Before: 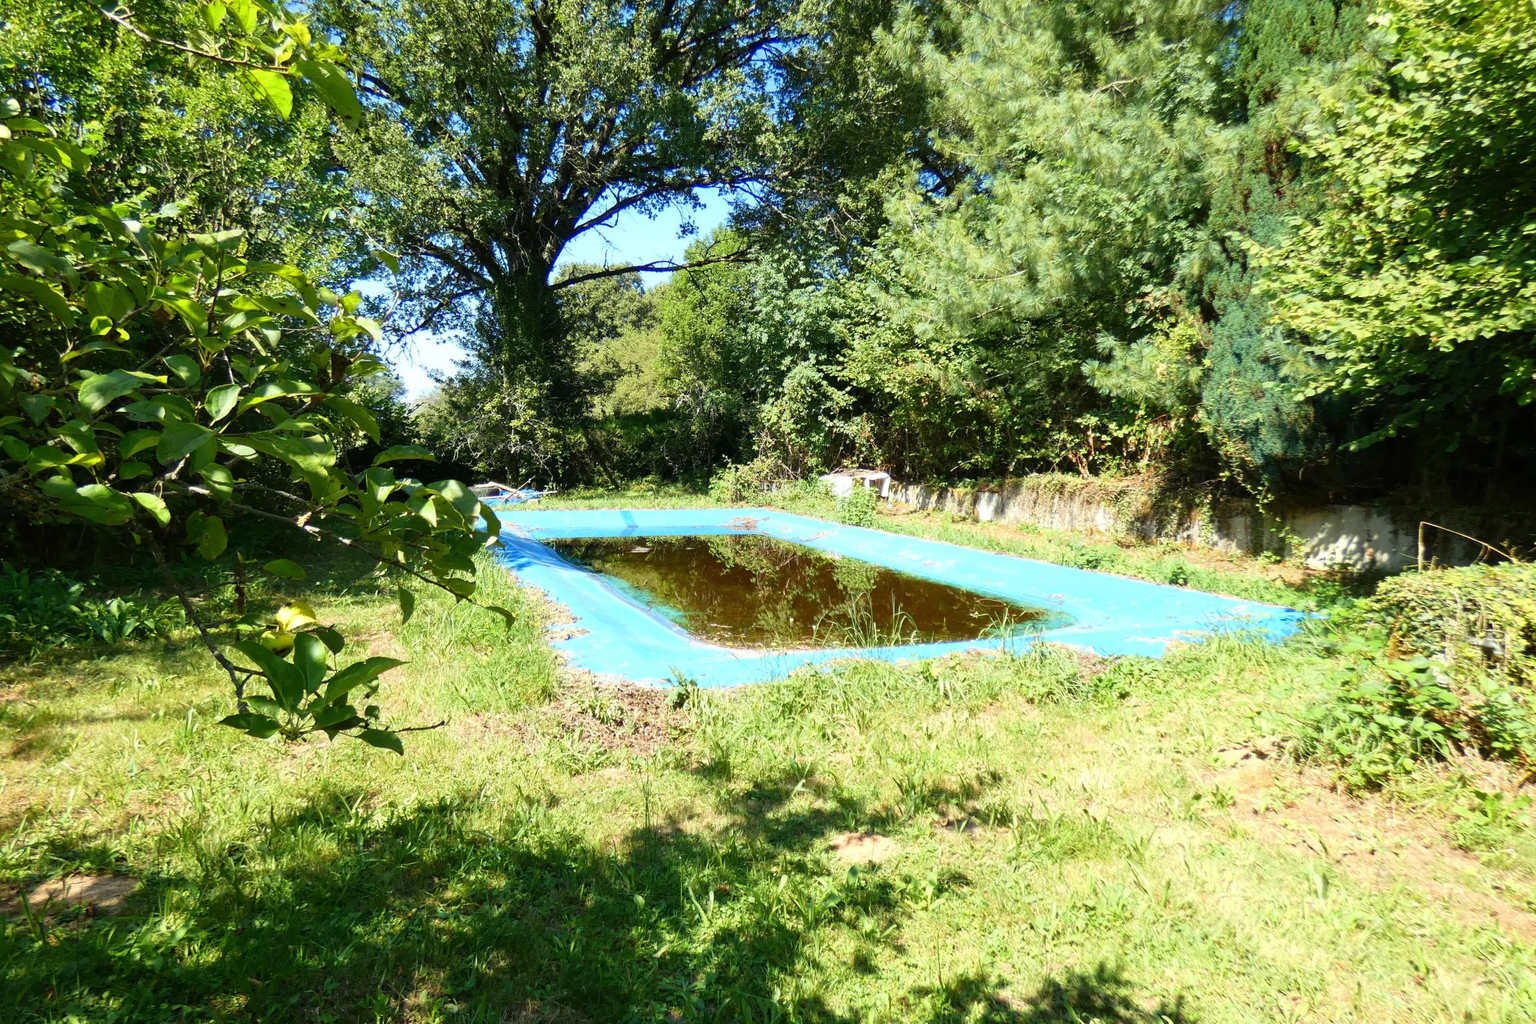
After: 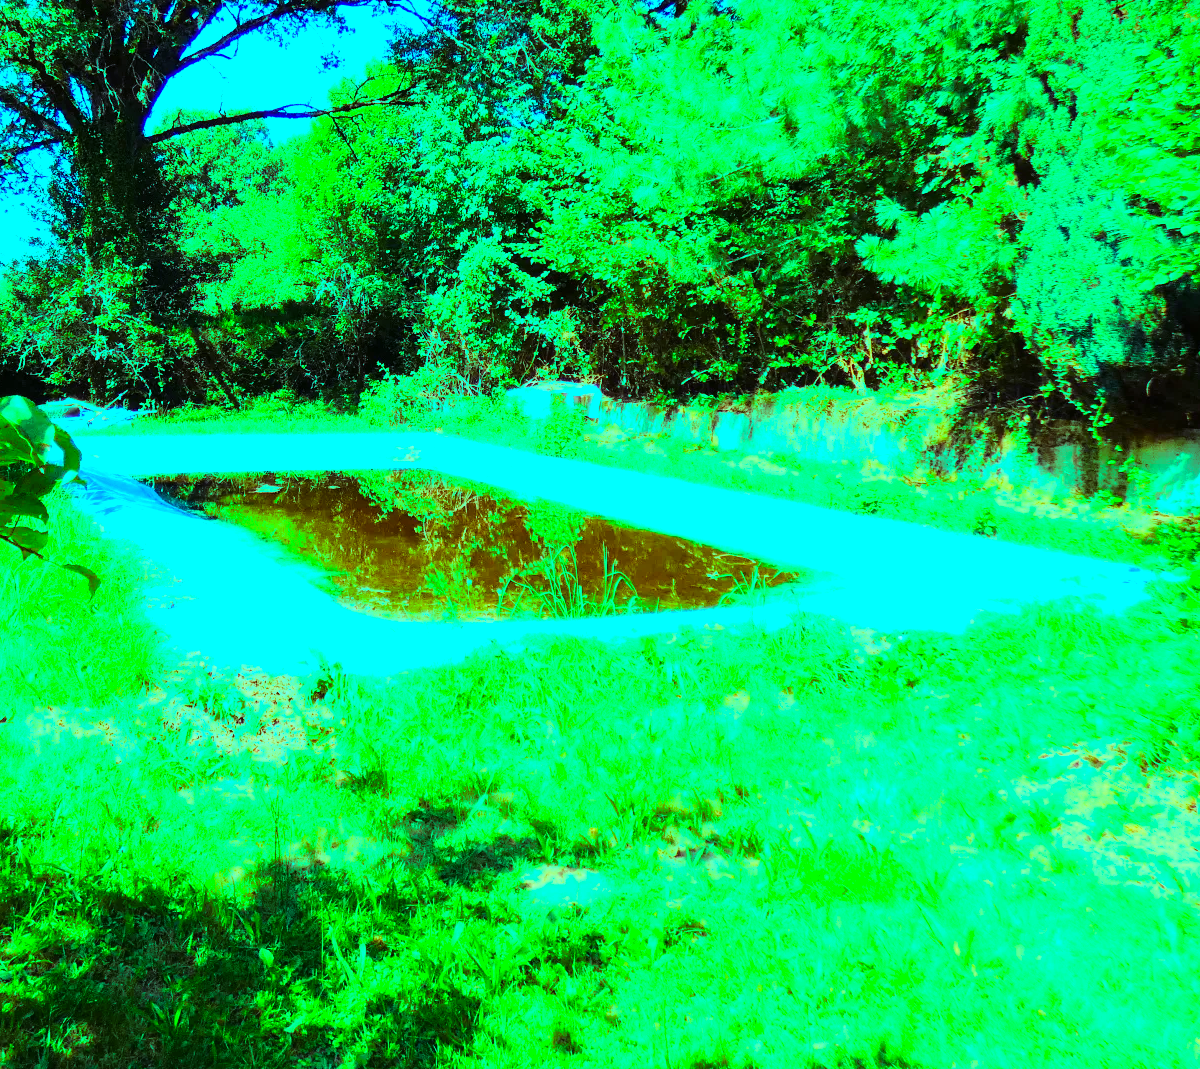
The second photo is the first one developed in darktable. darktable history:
color balance rgb: shadows lift › luminance -21.644%, shadows lift › chroma 8.78%, shadows lift › hue 283.64°, highlights gain › luminance 19.941%, highlights gain › chroma 13.148%, highlights gain › hue 174.65°, perceptual saturation grading › global saturation 30.498%
crop and rotate: left 28.624%, top 17.897%, right 12.759%, bottom 3.783%
tone equalizer: -7 EV 0.141 EV, -6 EV 0.629 EV, -5 EV 1.15 EV, -4 EV 1.32 EV, -3 EV 1.12 EV, -2 EV 0.6 EV, -1 EV 0.156 EV, edges refinement/feathering 500, mask exposure compensation -1.57 EV, preserve details no
